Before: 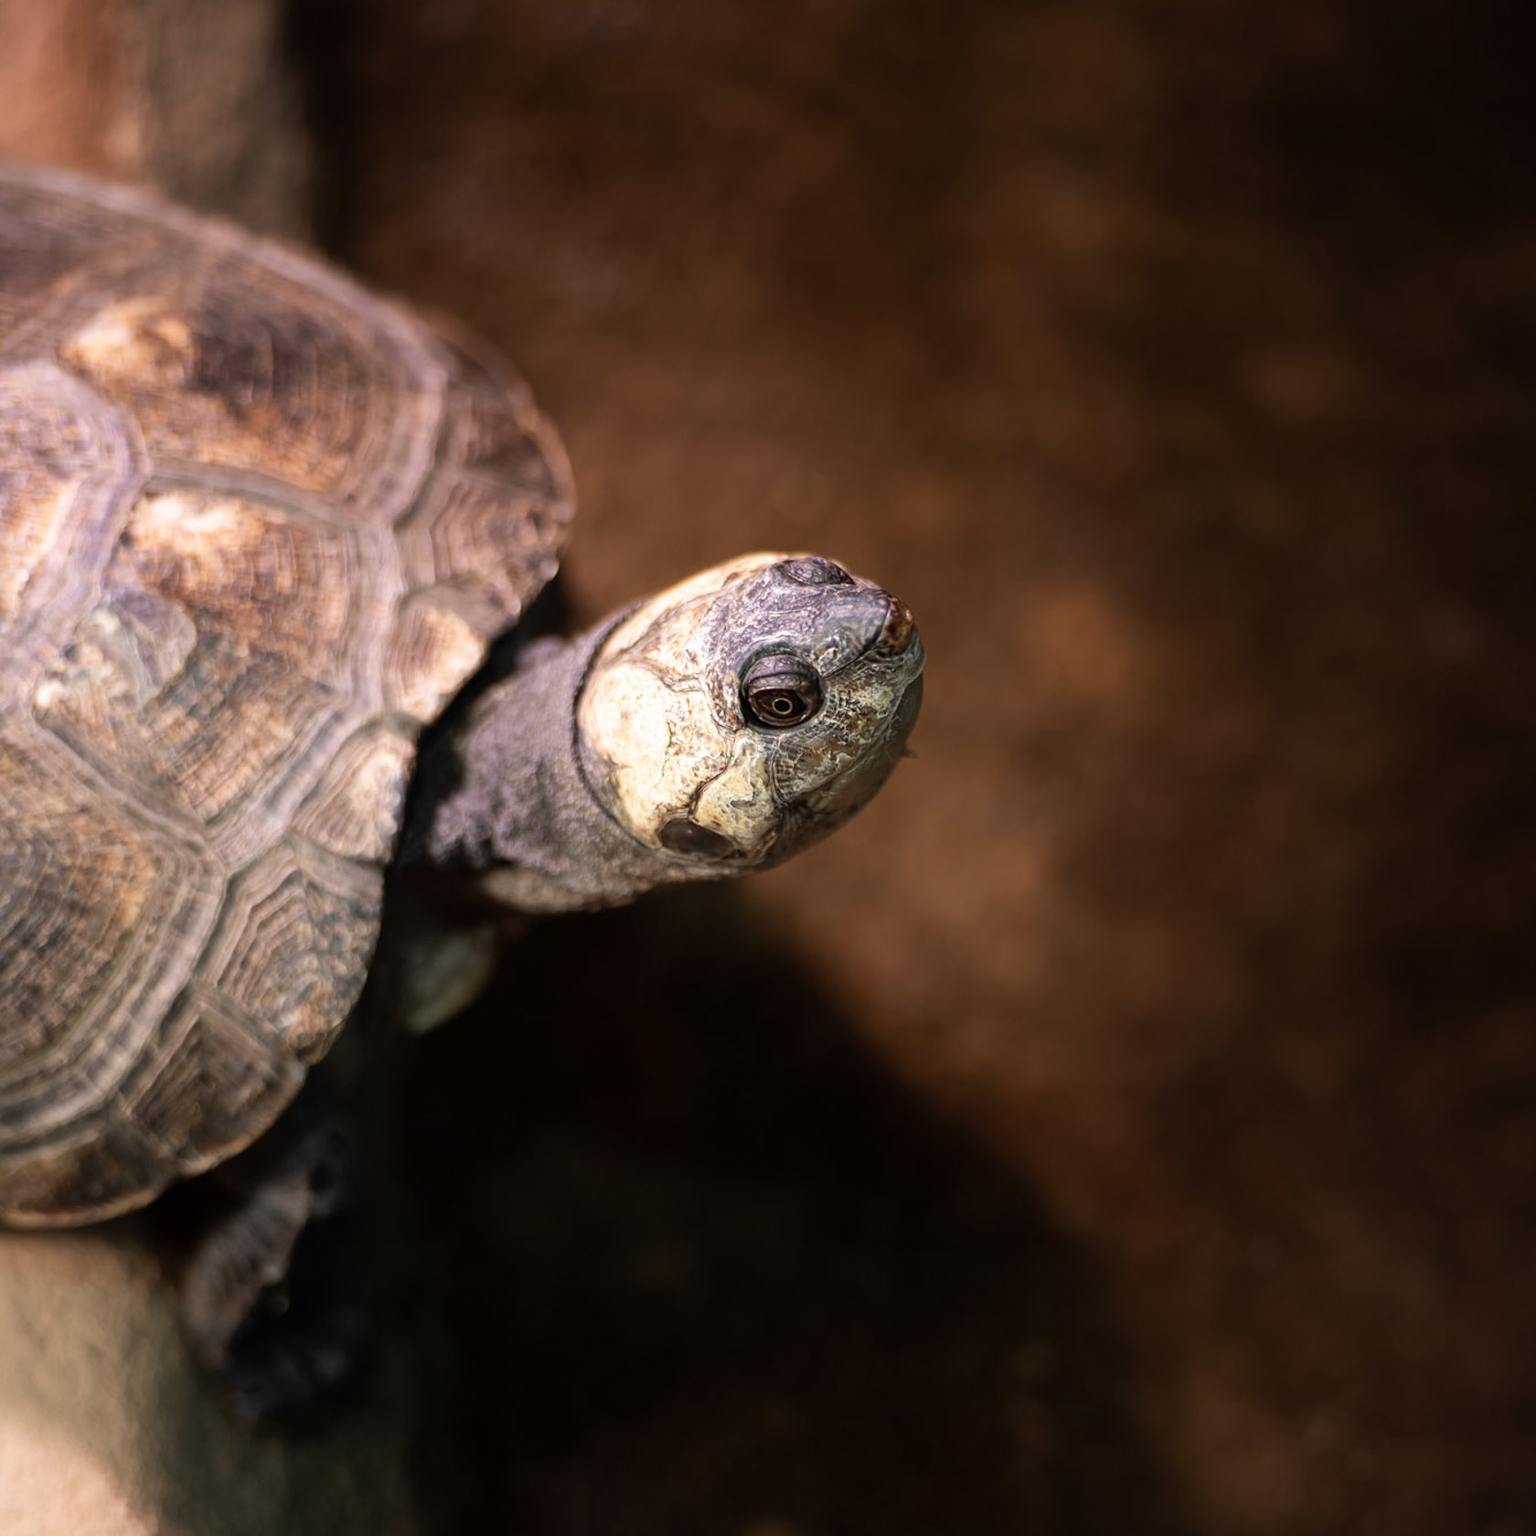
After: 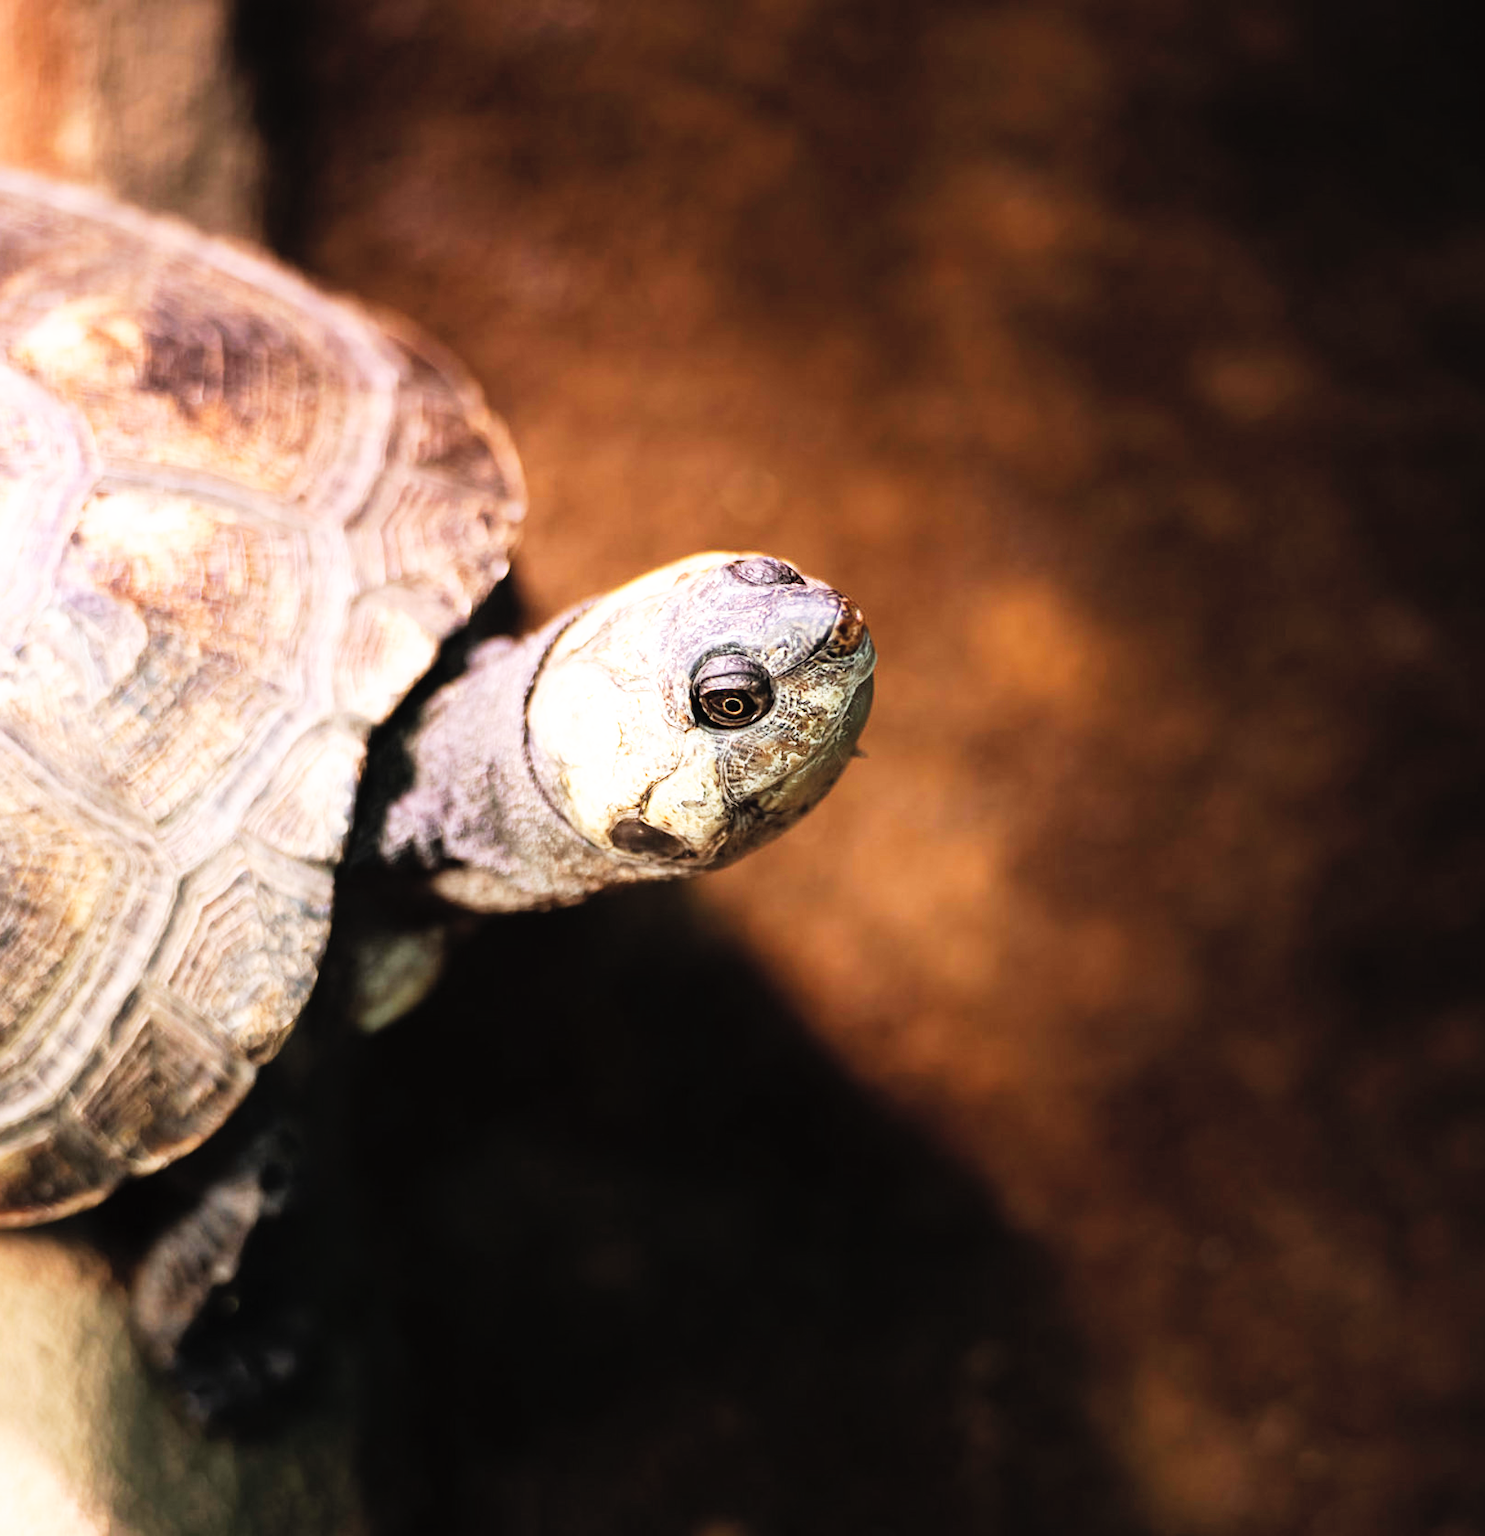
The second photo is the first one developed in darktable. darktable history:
crop and rotate: left 3.238%
contrast brightness saturation: brightness 0.13
base curve: curves: ch0 [(0, 0) (0.007, 0.004) (0.027, 0.03) (0.046, 0.07) (0.207, 0.54) (0.442, 0.872) (0.673, 0.972) (1, 1)], preserve colors none
rotate and perspective: automatic cropping original format, crop left 0, crop top 0
